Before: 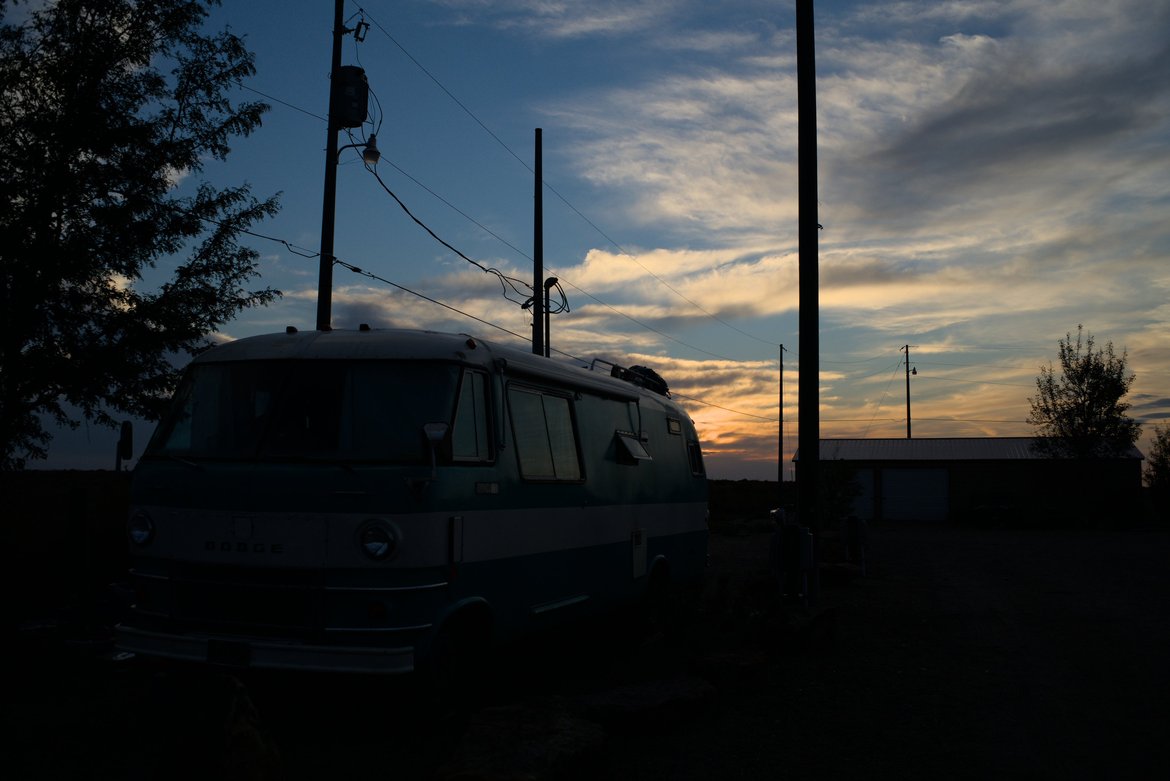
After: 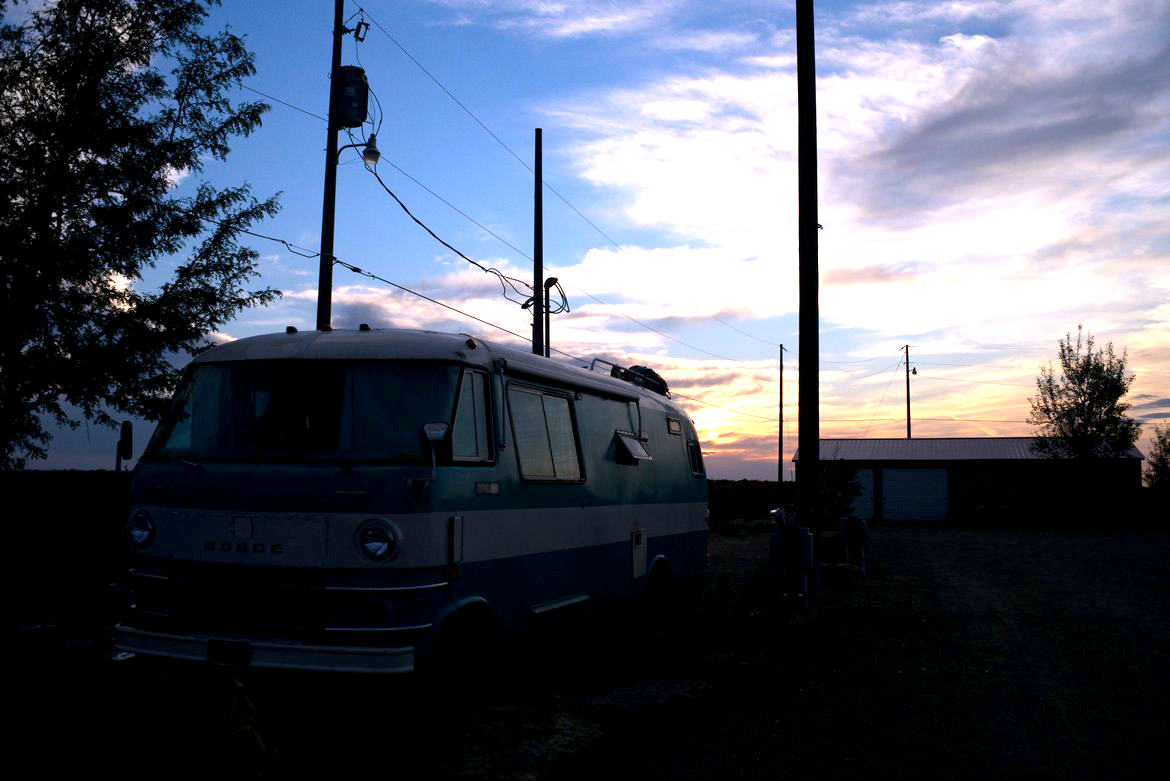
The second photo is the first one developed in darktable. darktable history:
exposure: black level correction 0.001, exposure 1.84 EV, compensate highlight preservation false
white balance: red 1.066, blue 1.119
